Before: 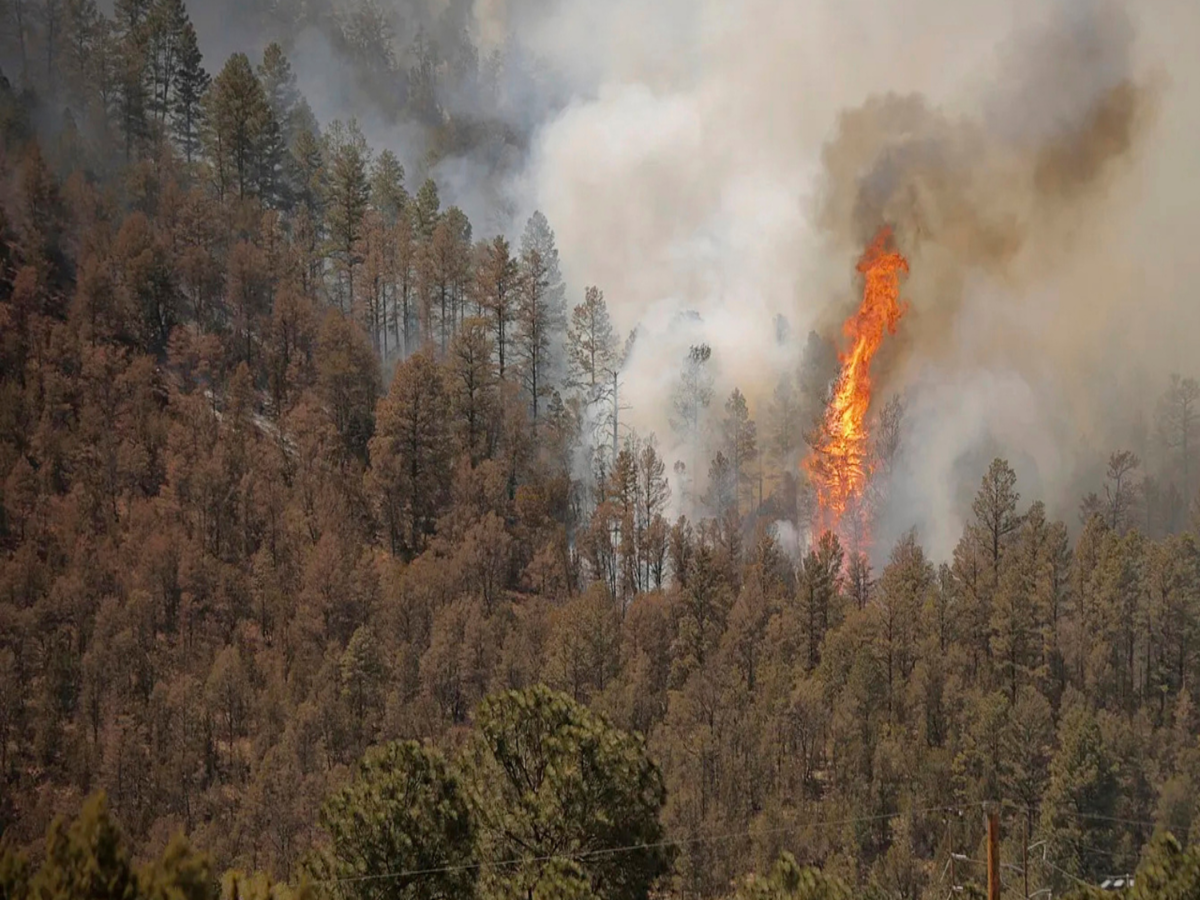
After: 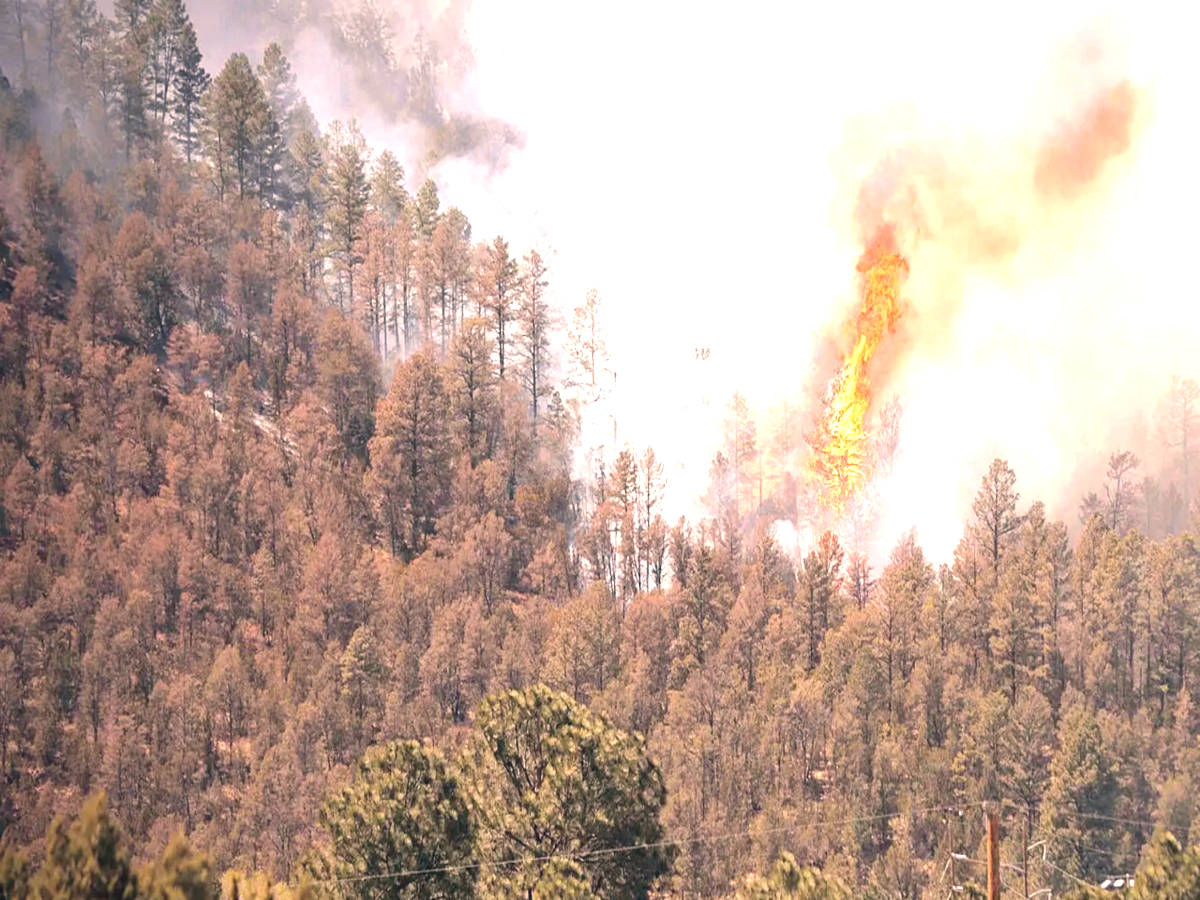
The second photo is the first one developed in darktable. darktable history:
exposure: black level correction 0, exposure 2.088 EV, compensate exposure bias true, compensate highlight preservation false
color correction: highlights a* 14.46, highlights b* 5.85, shadows a* -5.53, shadows b* -15.24, saturation 0.85
